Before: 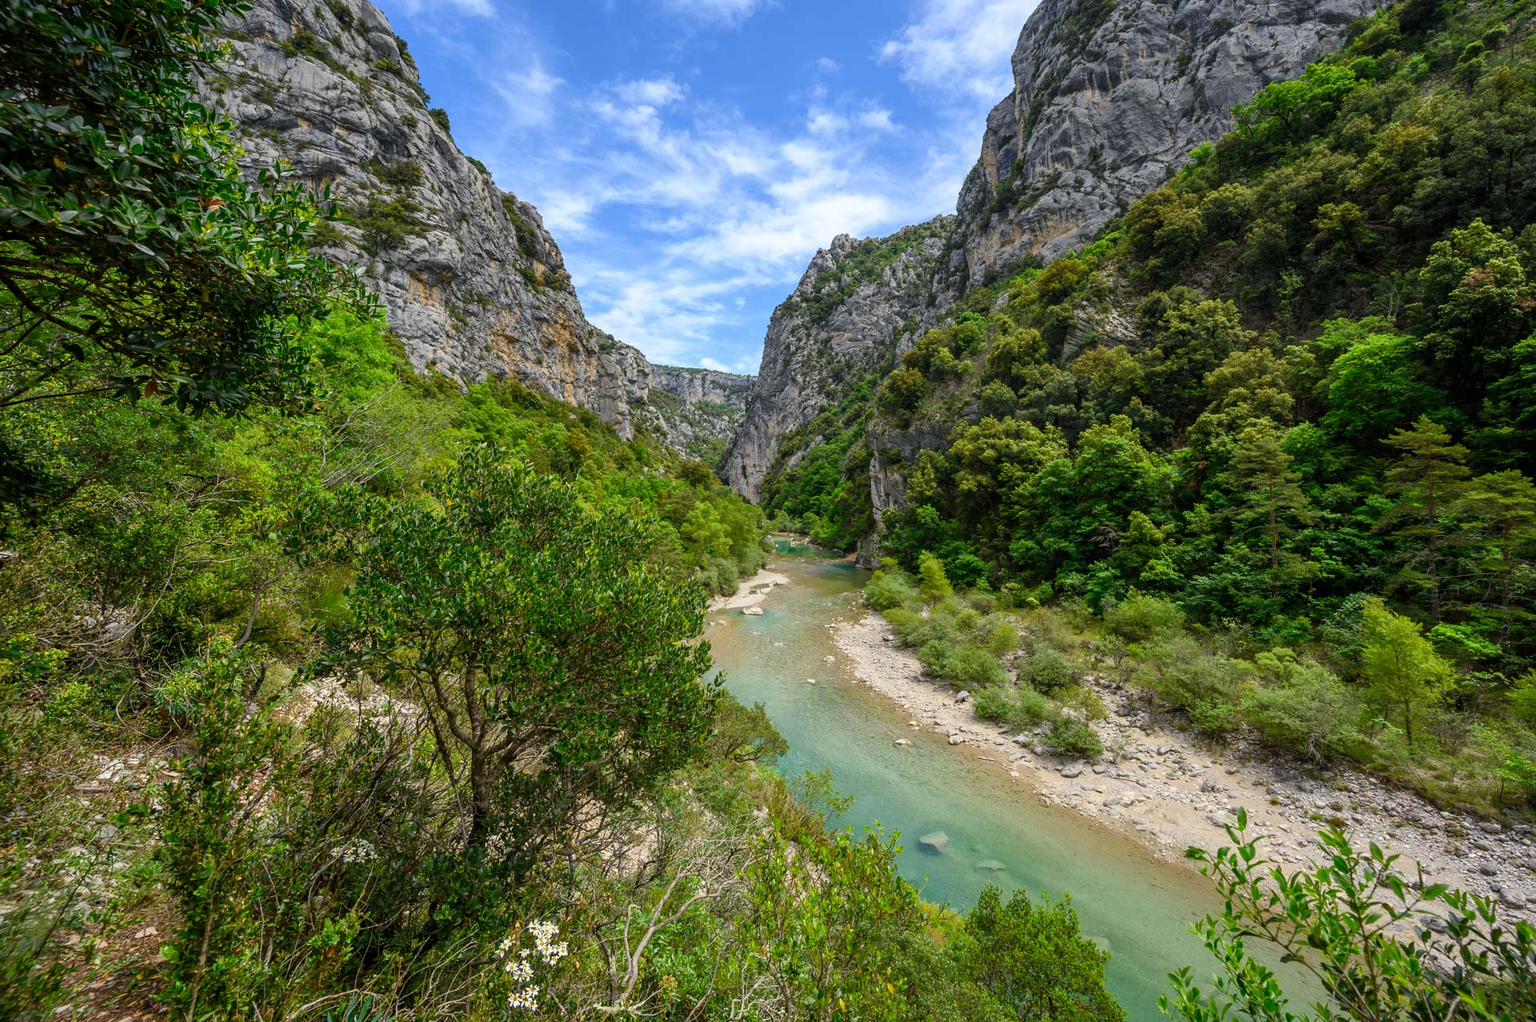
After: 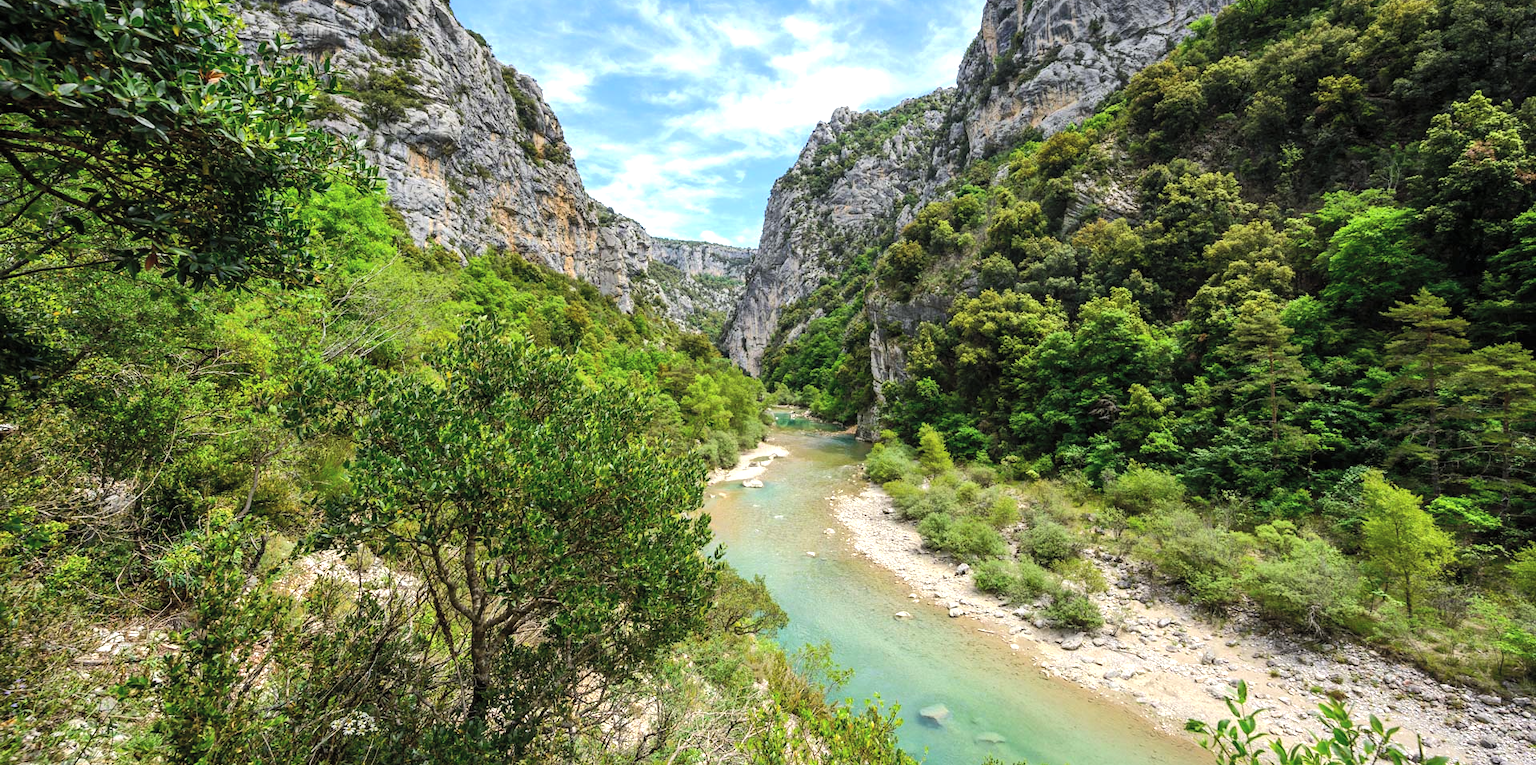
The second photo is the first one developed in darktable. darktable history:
crop and rotate: top 12.5%, bottom 12.5%
contrast brightness saturation: brightness 0.15
tone equalizer: -8 EV -0.75 EV, -7 EV -0.7 EV, -6 EV -0.6 EV, -5 EV -0.4 EV, -3 EV 0.4 EV, -2 EV 0.6 EV, -1 EV 0.7 EV, +0 EV 0.75 EV, edges refinement/feathering 500, mask exposure compensation -1.57 EV, preserve details no
base curve: curves: ch0 [(0, 0) (0.235, 0.266) (0.503, 0.496) (0.786, 0.72) (1, 1)]
